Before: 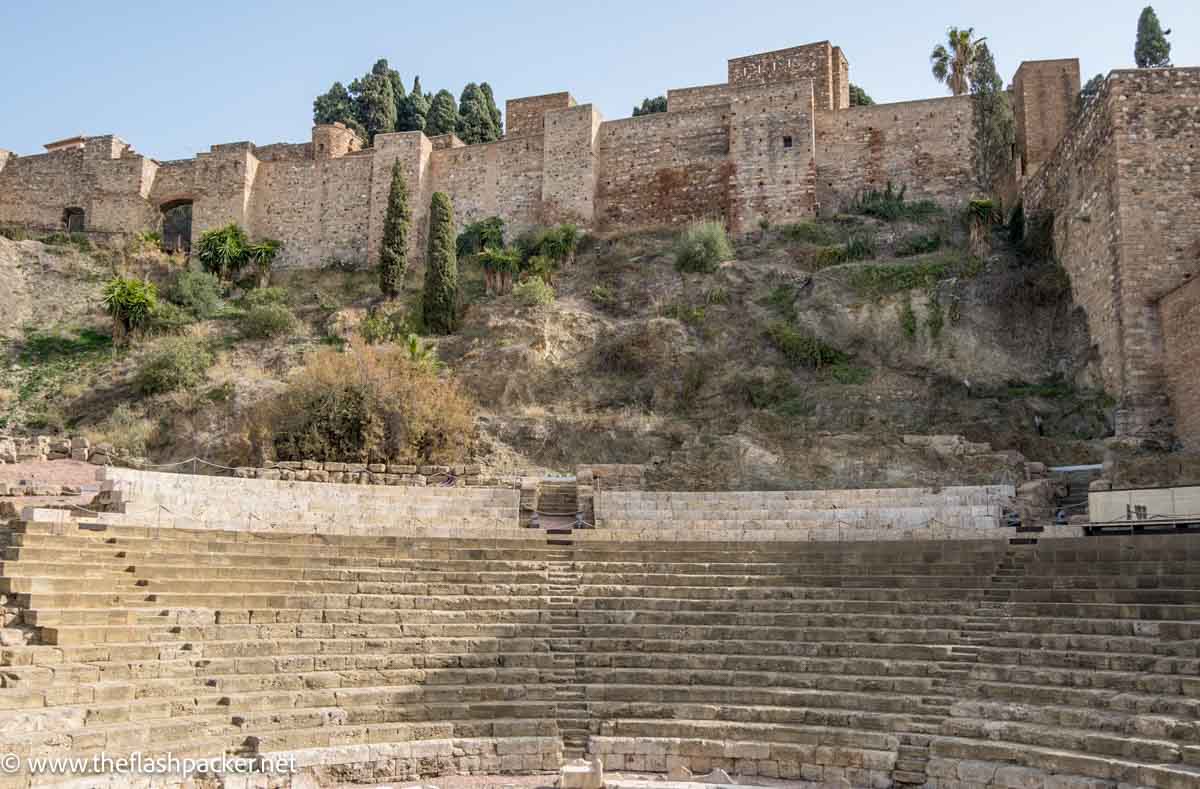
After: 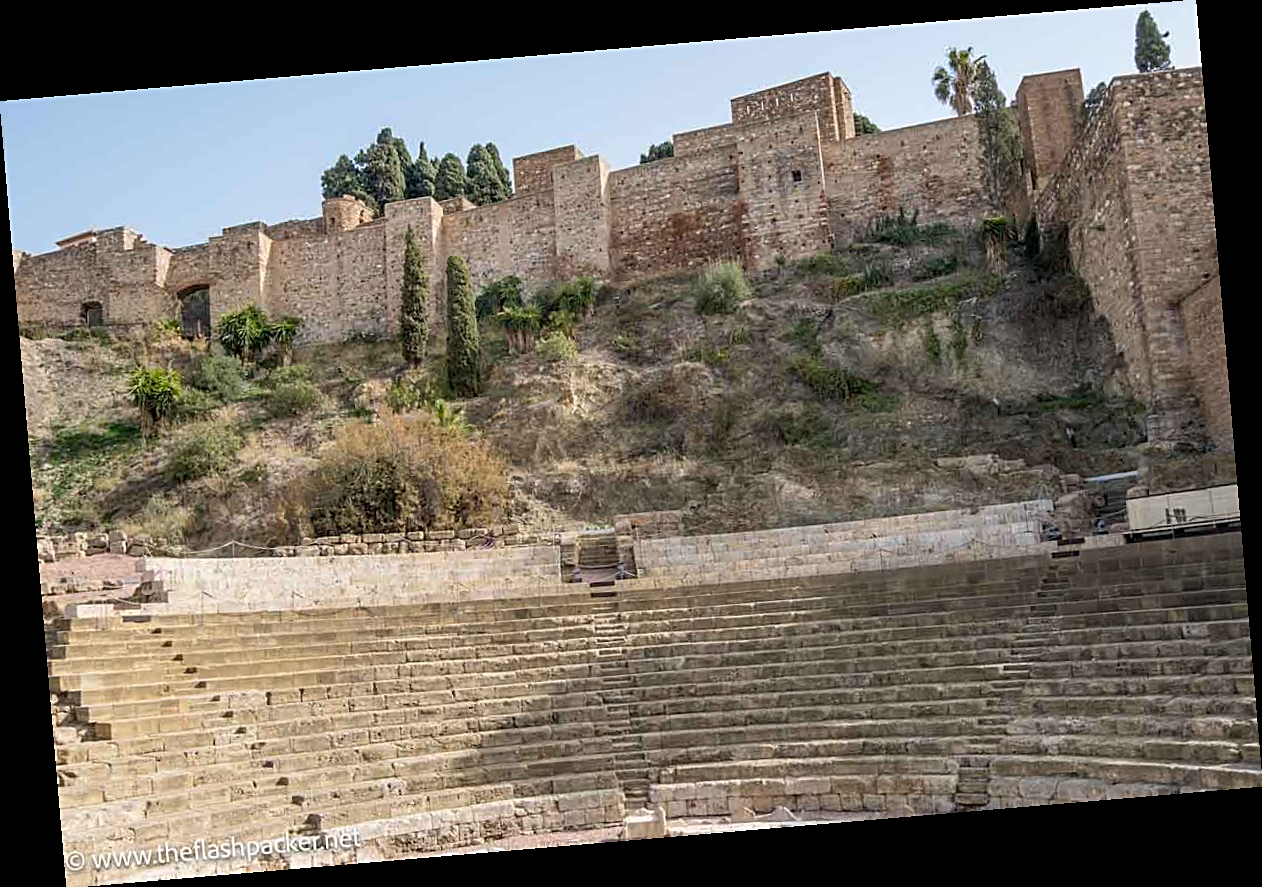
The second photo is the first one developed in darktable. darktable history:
sharpen: on, module defaults
rotate and perspective: rotation -4.86°, automatic cropping off
